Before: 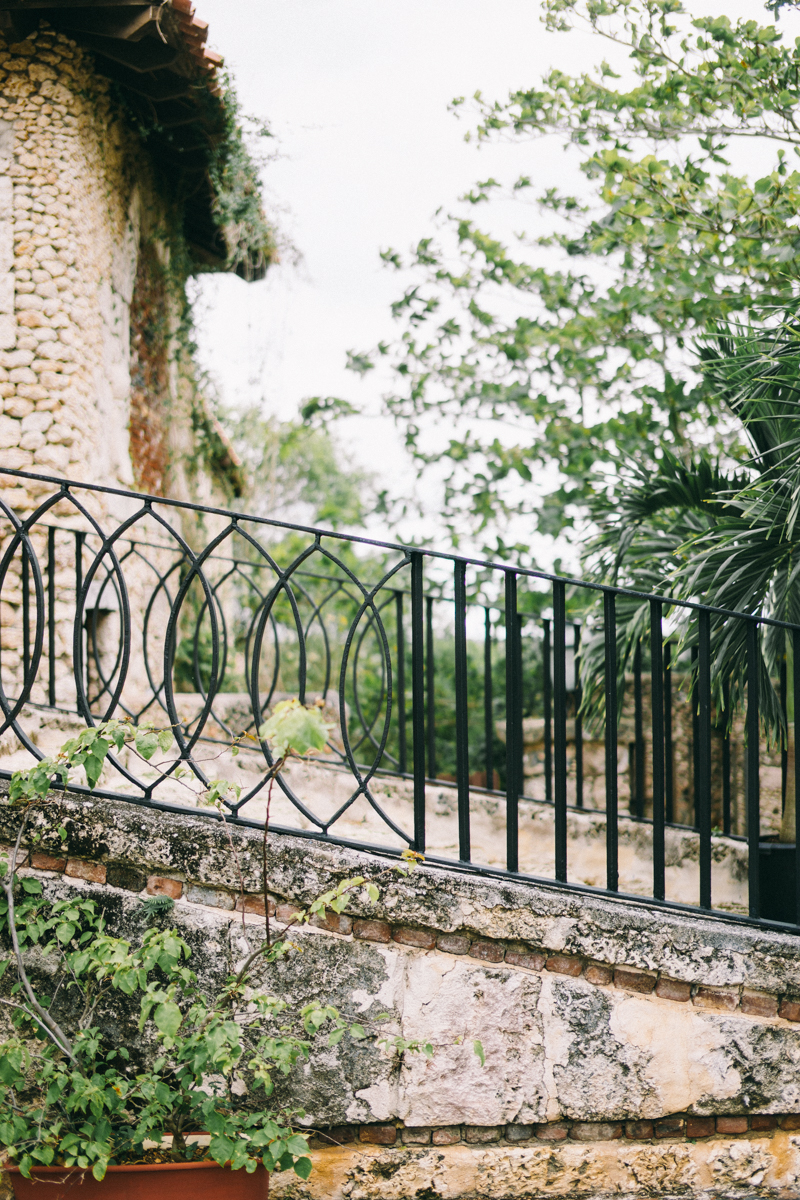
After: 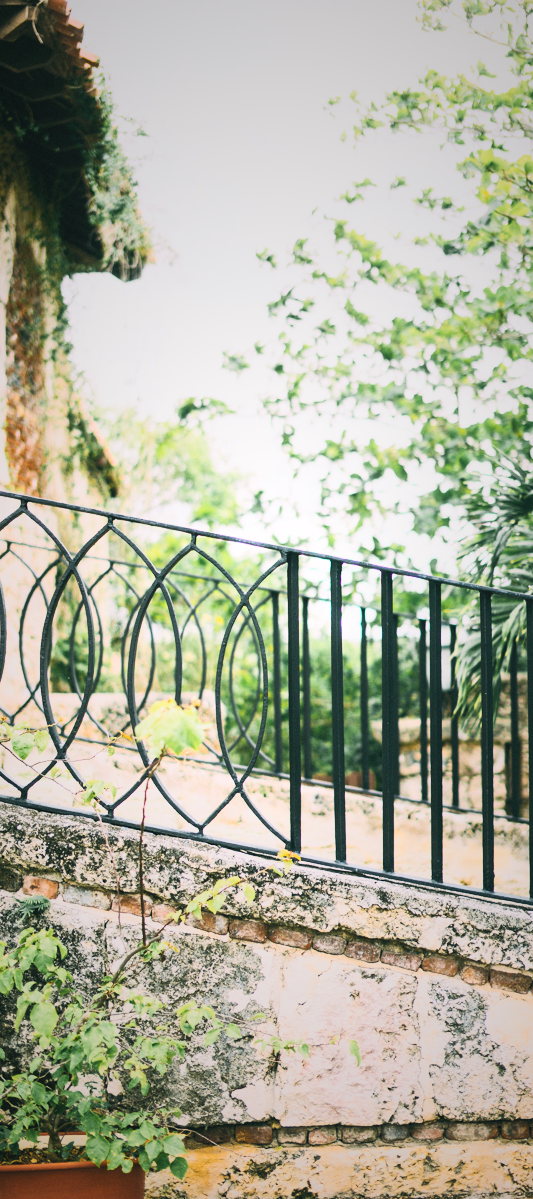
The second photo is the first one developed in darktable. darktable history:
crop and rotate: left 15.508%, right 17.756%
contrast brightness saturation: contrast 0.395, brightness 0.517
color balance rgb: shadows lift › chroma 2.047%, shadows lift › hue 214.15°, perceptual saturation grading › global saturation 25.247%
vignetting: fall-off start 16.26%, fall-off radius 100.26%, saturation -0.026, width/height ratio 0.72, unbound false
